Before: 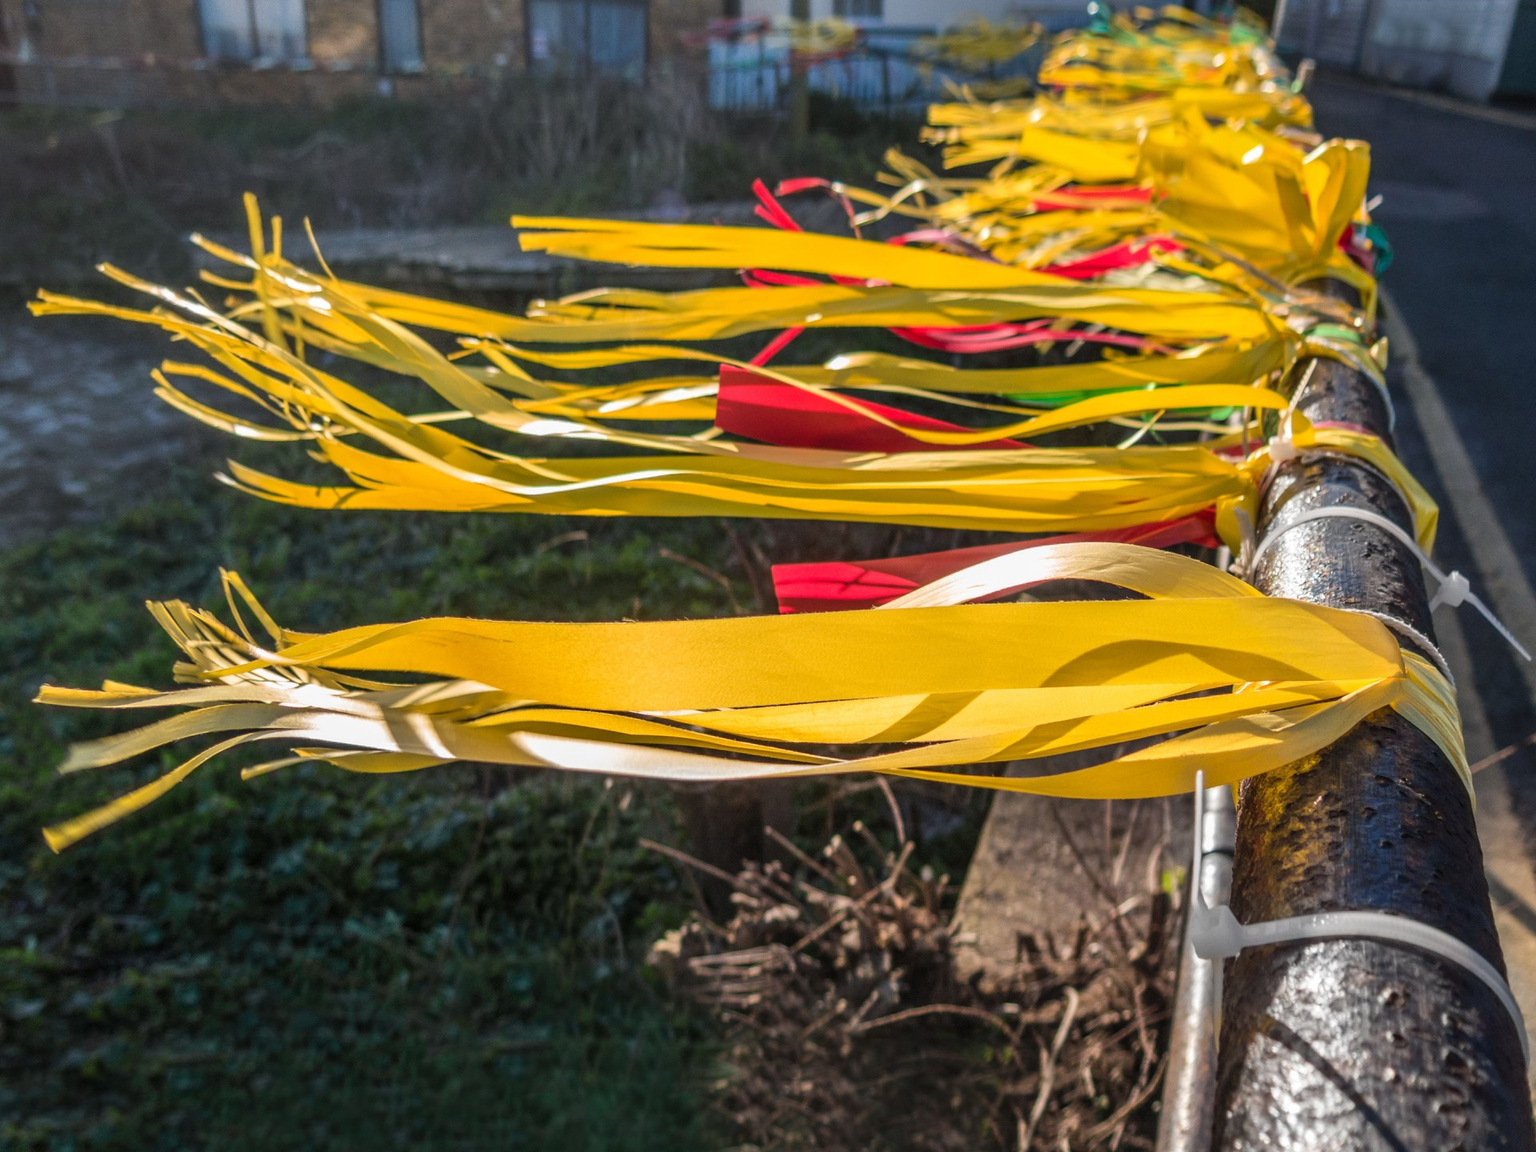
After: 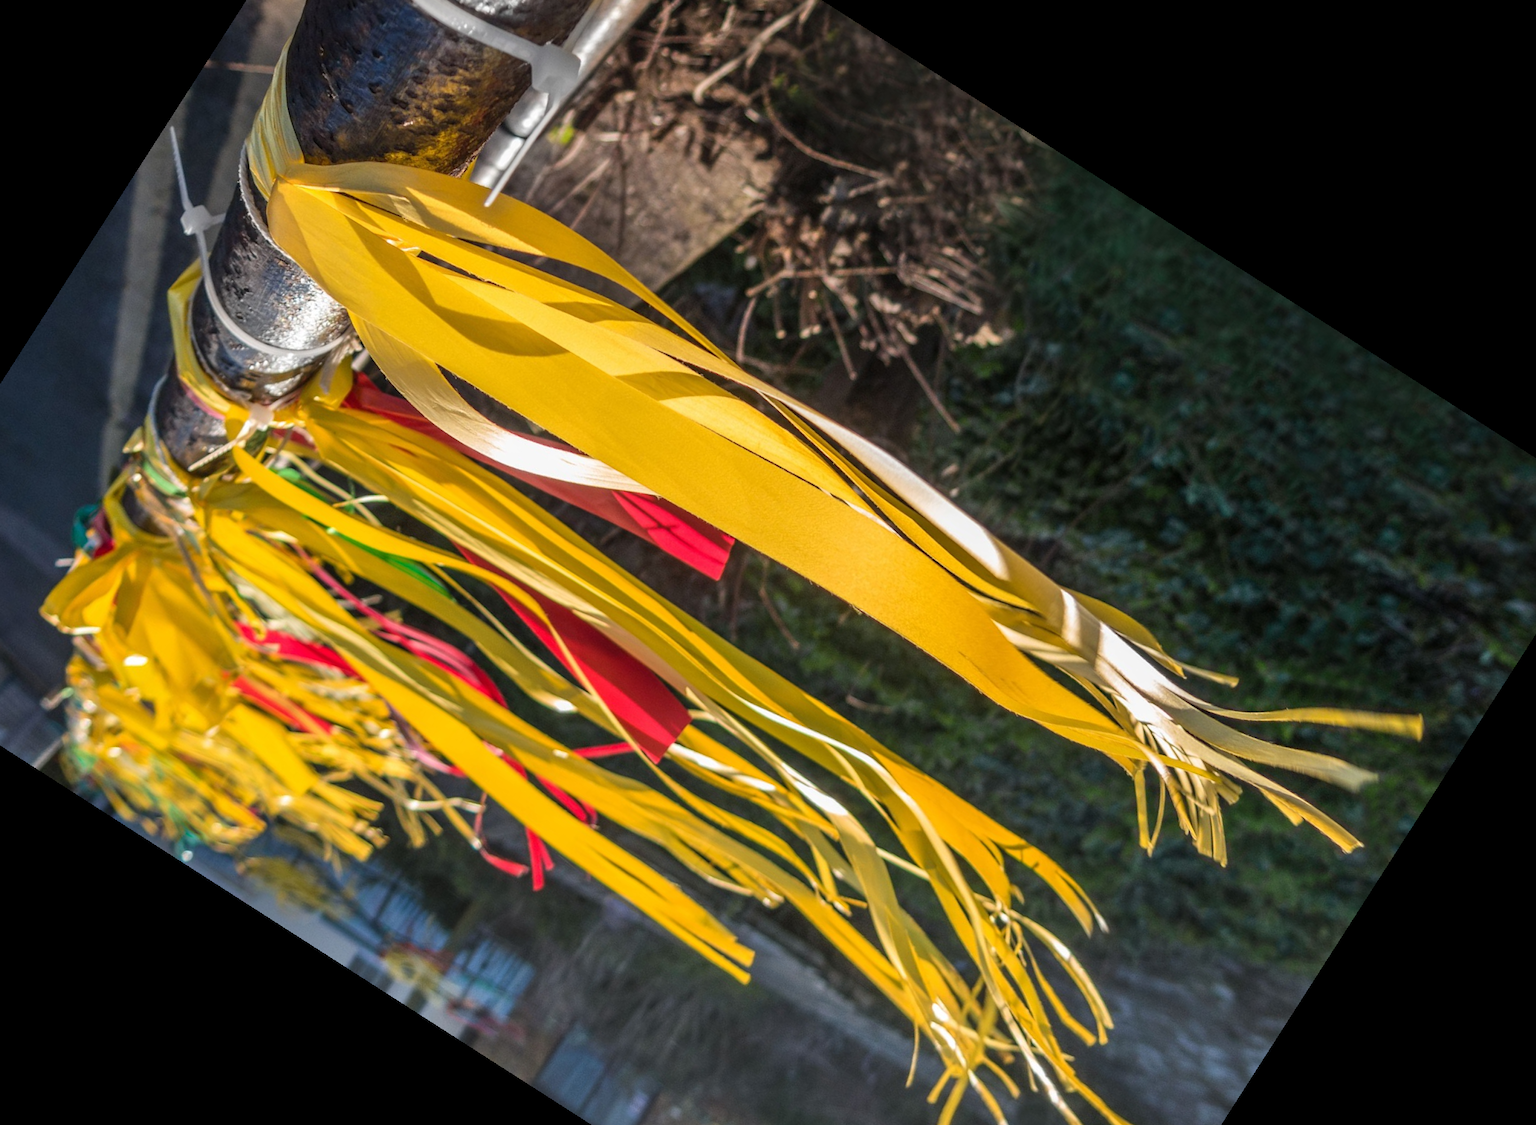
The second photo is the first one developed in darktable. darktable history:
crop and rotate: angle 147.32°, left 9.196%, top 15.609%, right 4.407%, bottom 17.042%
